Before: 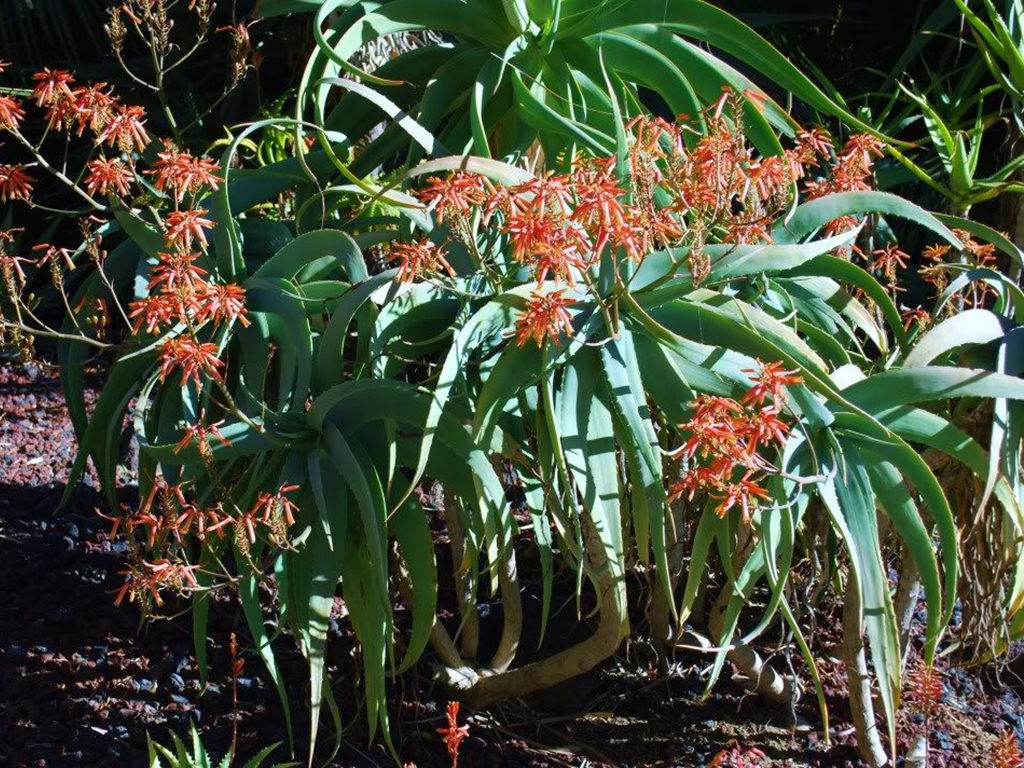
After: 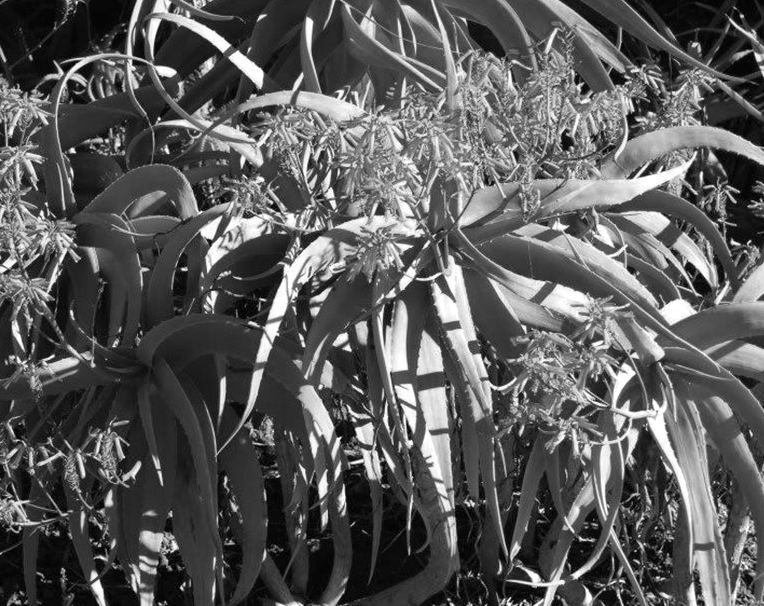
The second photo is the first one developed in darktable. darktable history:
crop: left 16.673%, top 8.52%, right 8.662%, bottom 12.565%
color zones: curves: ch0 [(0, 0.613) (0.01, 0.613) (0.245, 0.448) (0.498, 0.529) (0.642, 0.665) (0.879, 0.777) (0.99, 0.613)]; ch1 [(0, 0) (0.143, 0) (0.286, 0) (0.429, 0) (0.571, 0) (0.714, 0) (0.857, 0)], mix 27.59%
